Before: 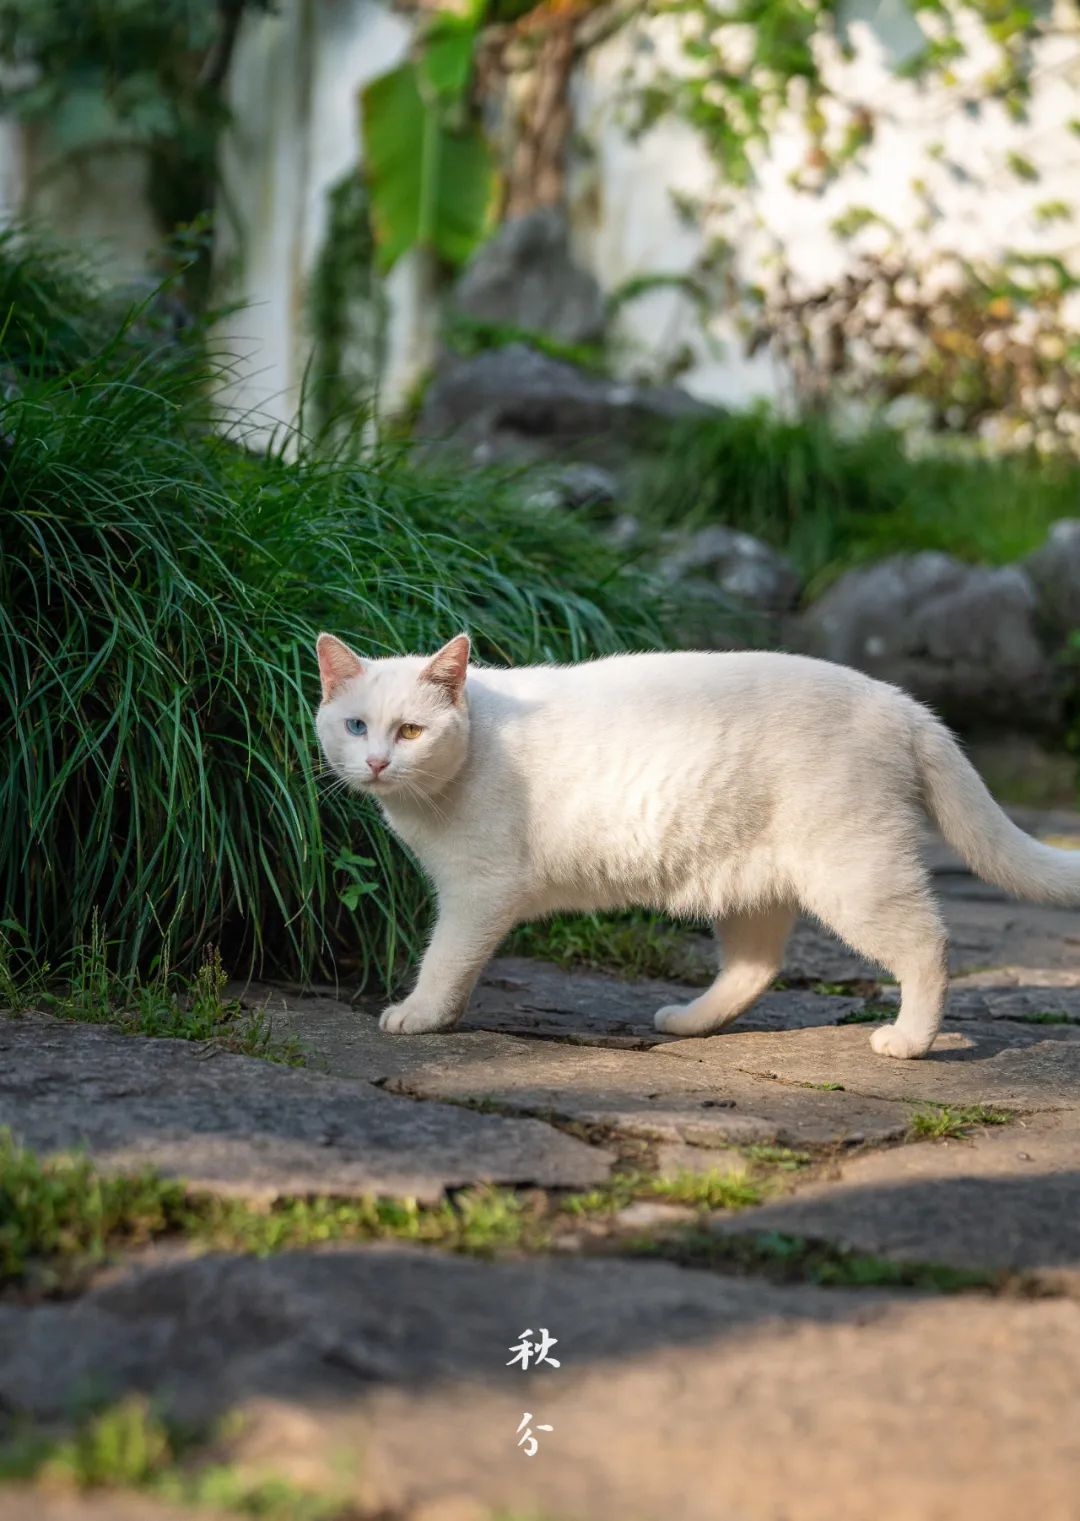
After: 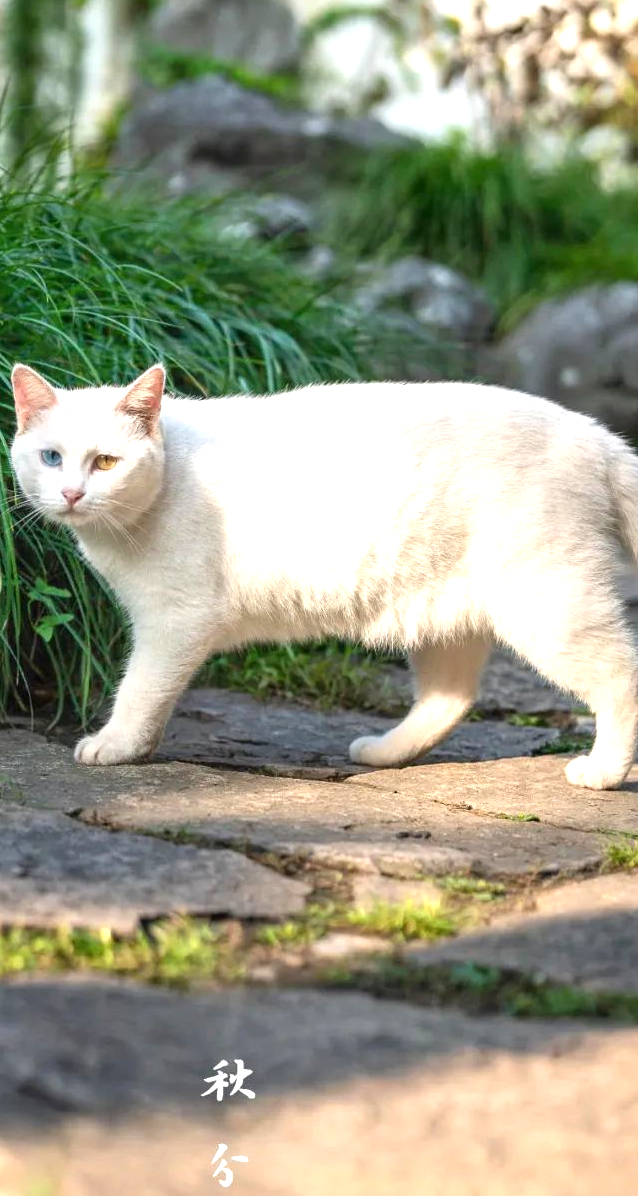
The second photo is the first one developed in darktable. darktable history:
crop and rotate: left 28.256%, top 17.734%, right 12.656%, bottom 3.573%
exposure: exposure 0.935 EV, compensate highlight preservation false
